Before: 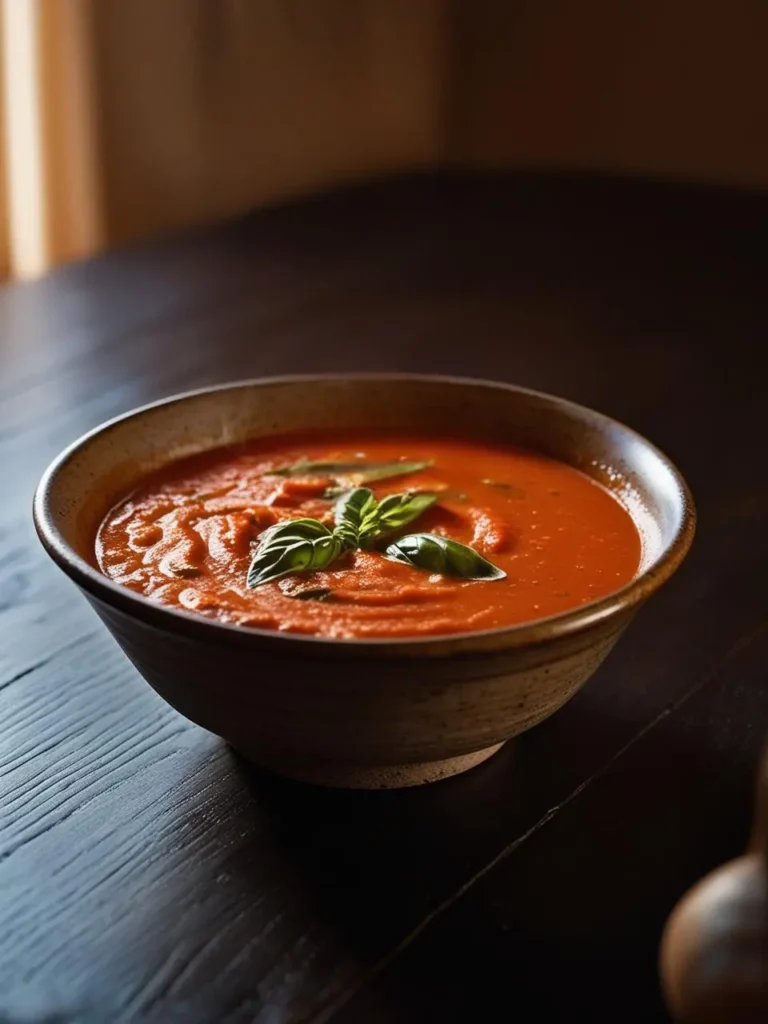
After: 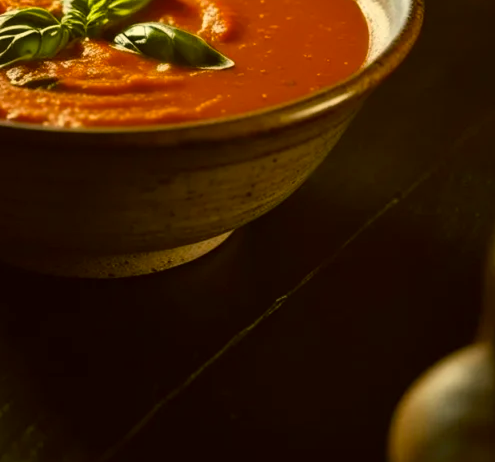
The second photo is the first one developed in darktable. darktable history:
color correction: highlights a* 0.133, highlights b* 29.05, shadows a* -0.286, shadows b* 21.42
crop and rotate: left 35.432%, top 49.98%, bottom 4.866%
